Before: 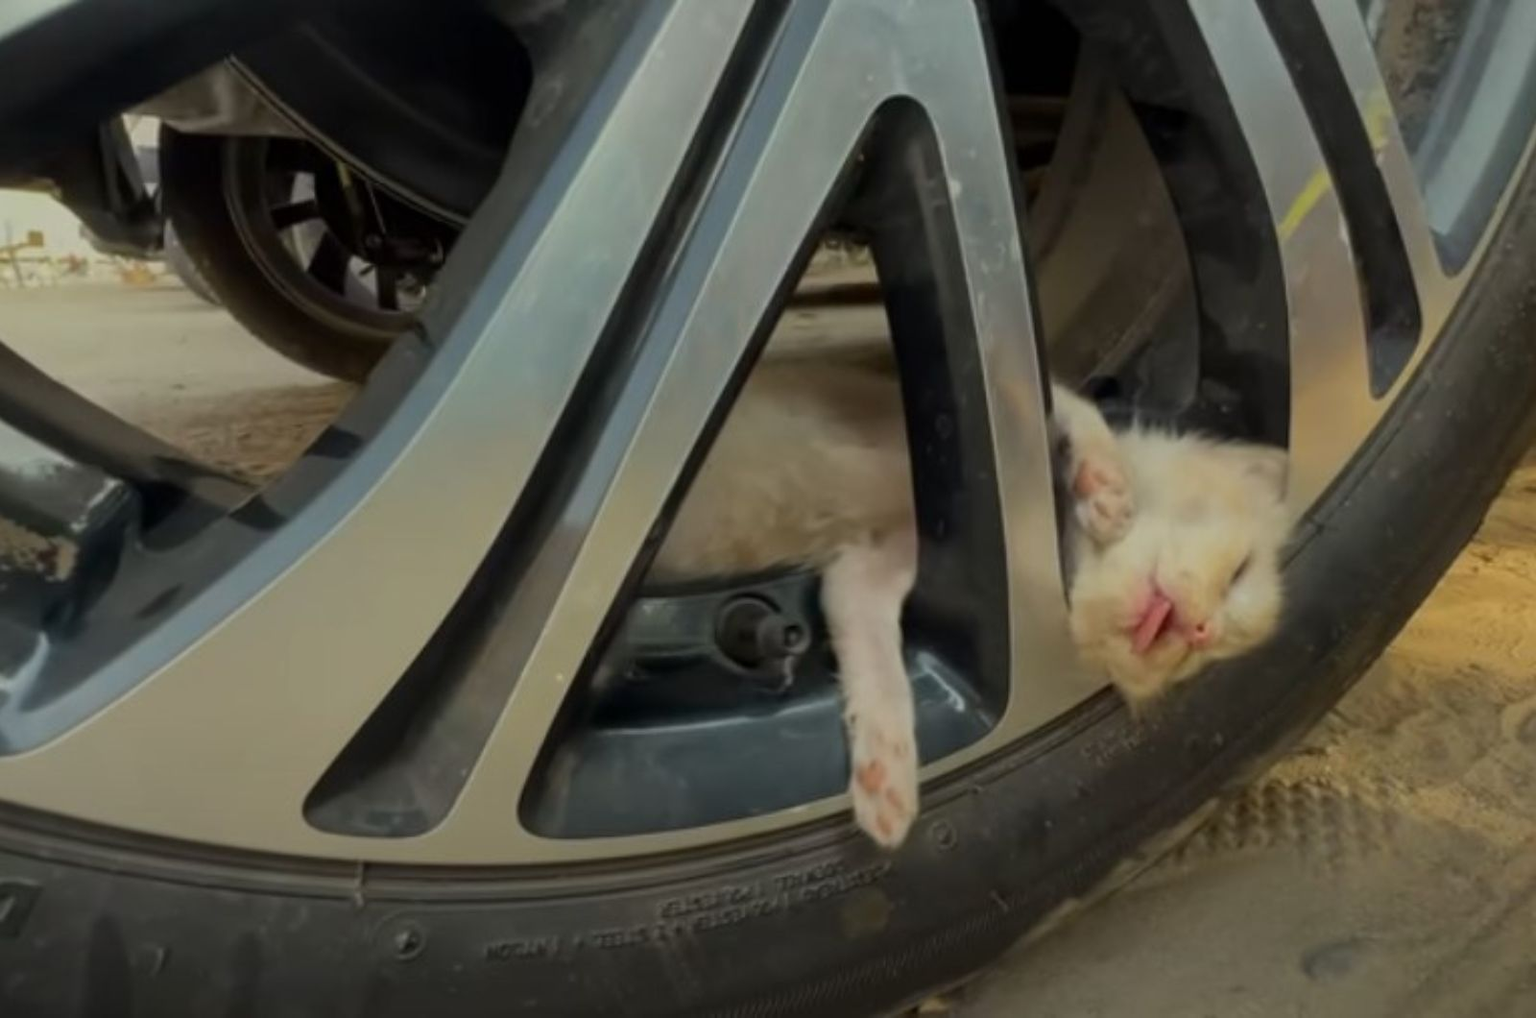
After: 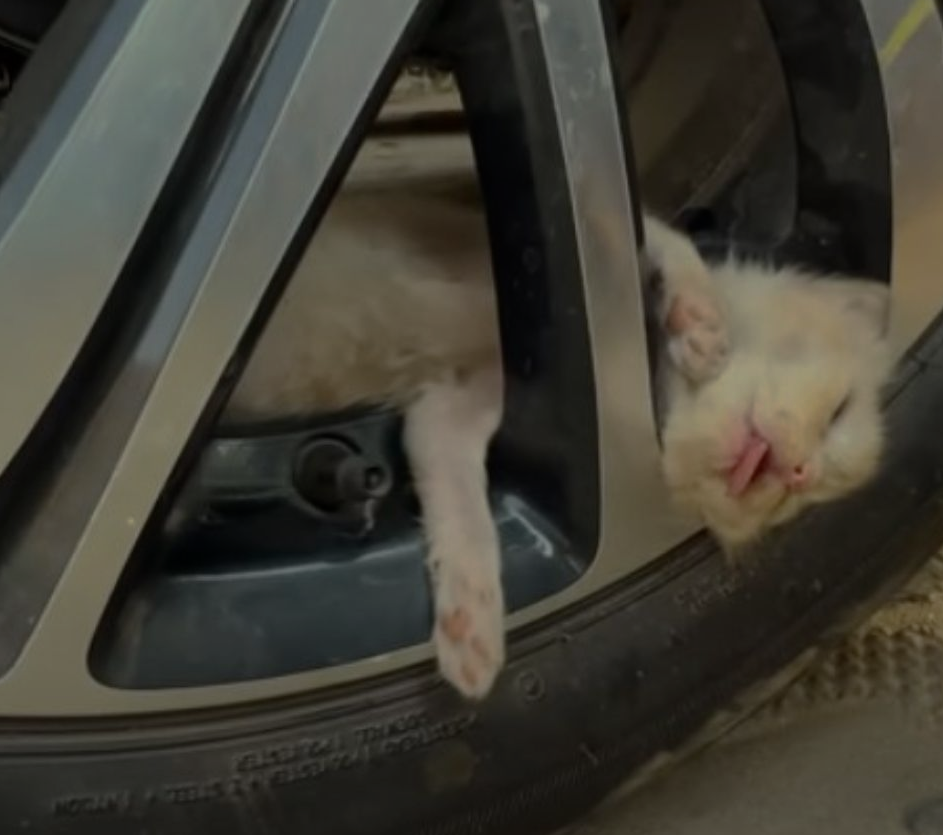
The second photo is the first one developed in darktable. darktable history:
tone equalizer: -8 EV -0.399 EV, -7 EV -0.389 EV, -6 EV -0.353 EV, -5 EV -0.213 EV, -3 EV 0.238 EV, -2 EV 0.327 EV, -1 EV 0.4 EV, +0 EV 0.436 EV, edges refinement/feathering 500, mask exposure compensation -1.57 EV, preserve details no
crop and rotate: left 28.265%, top 17.38%, right 12.758%, bottom 3.754%
base curve: curves: ch0 [(0, 0) (0.841, 0.609) (1, 1)], preserve colors none
